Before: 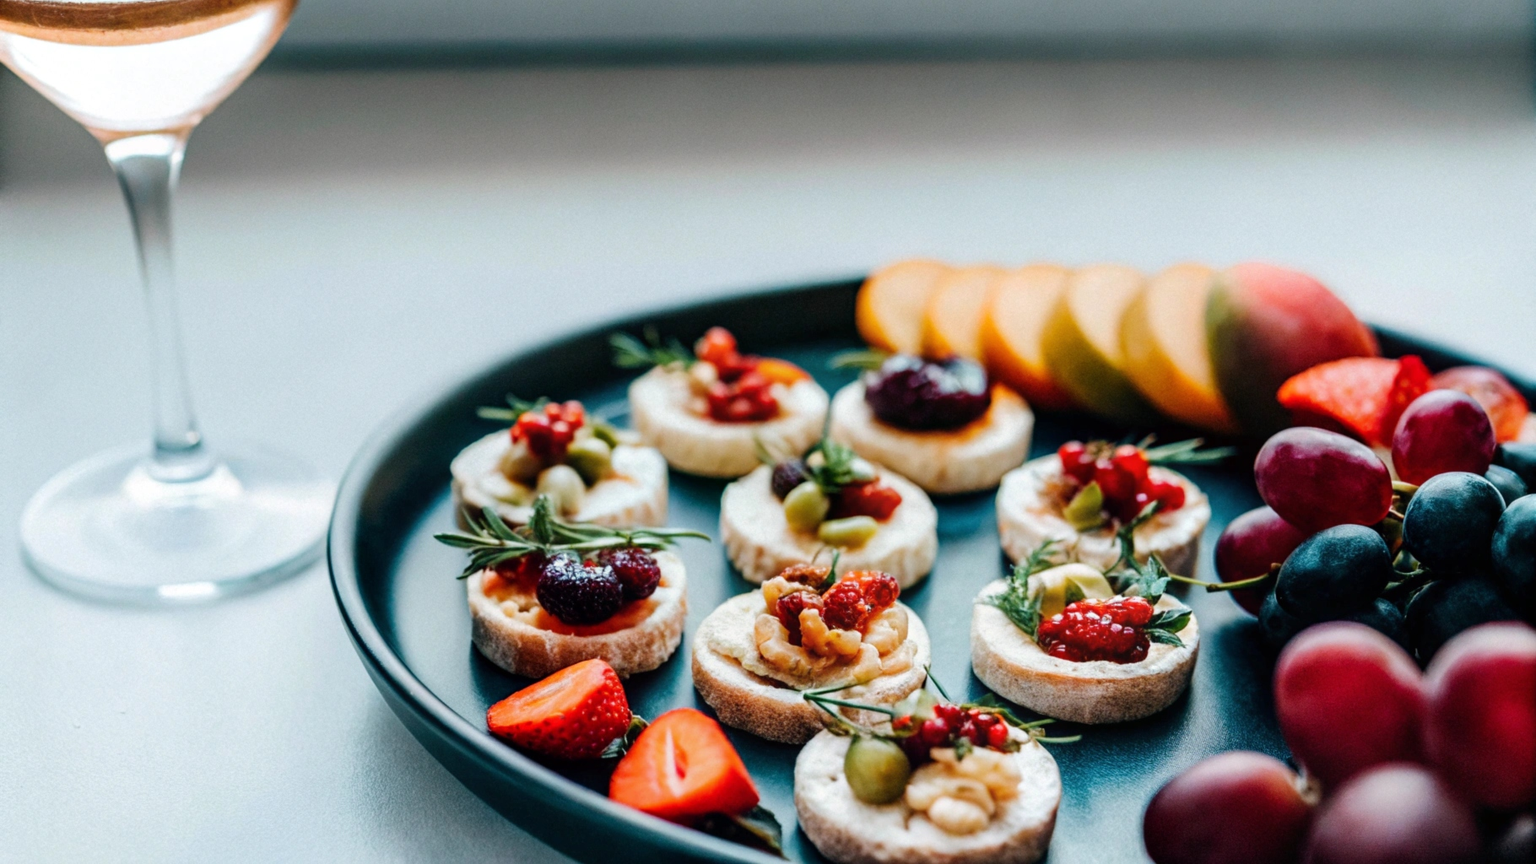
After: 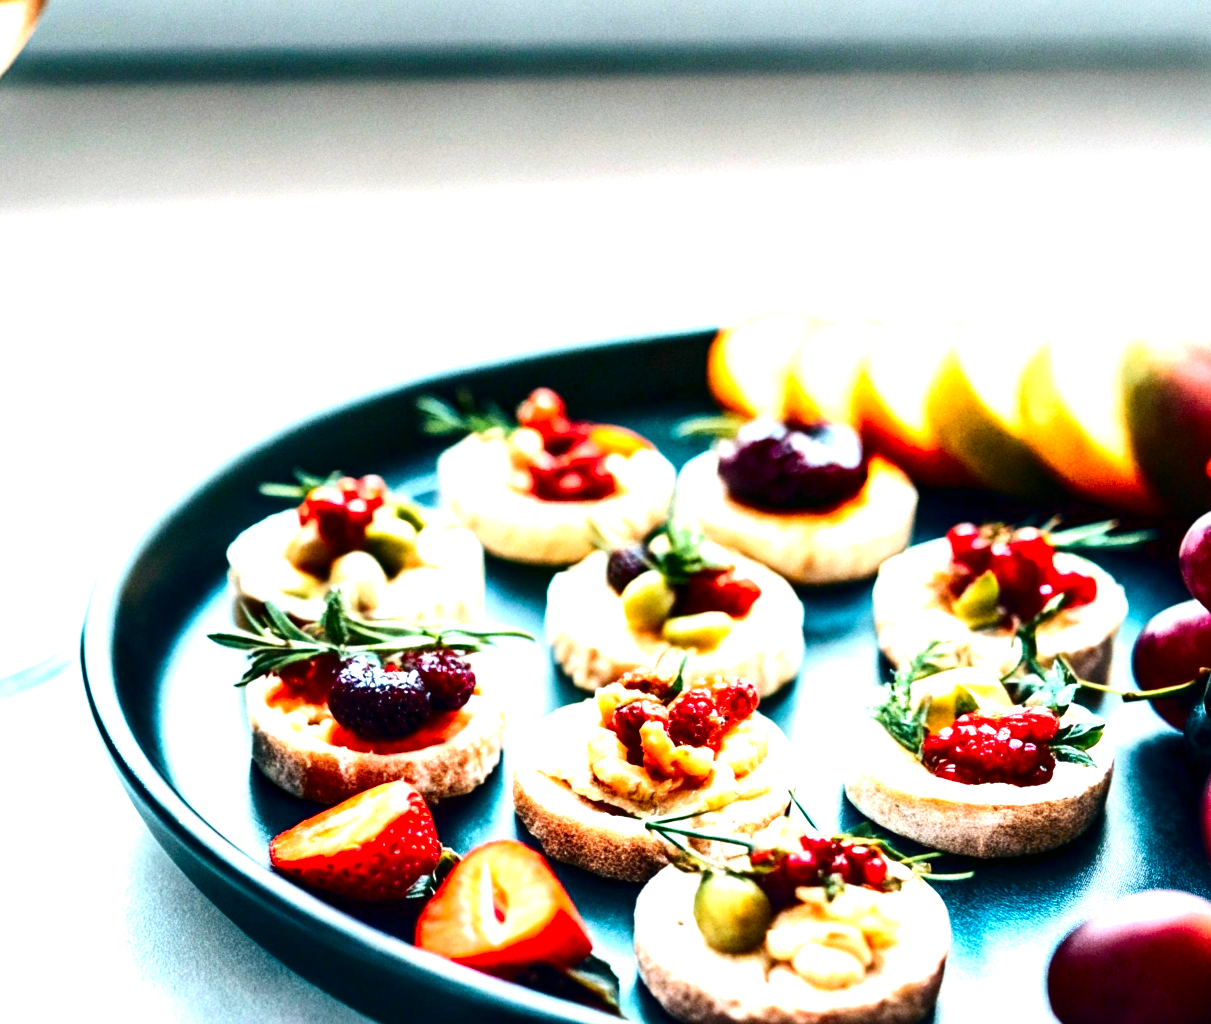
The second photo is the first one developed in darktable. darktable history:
contrast brightness saturation: contrast 0.19, brightness -0.24, saturation 0.11
crop: left 16.899%, right 16.556%
exposure: black level correction 0, exposure 1.675 EV, compensate exposure bias true, compensate highlight preservation false
